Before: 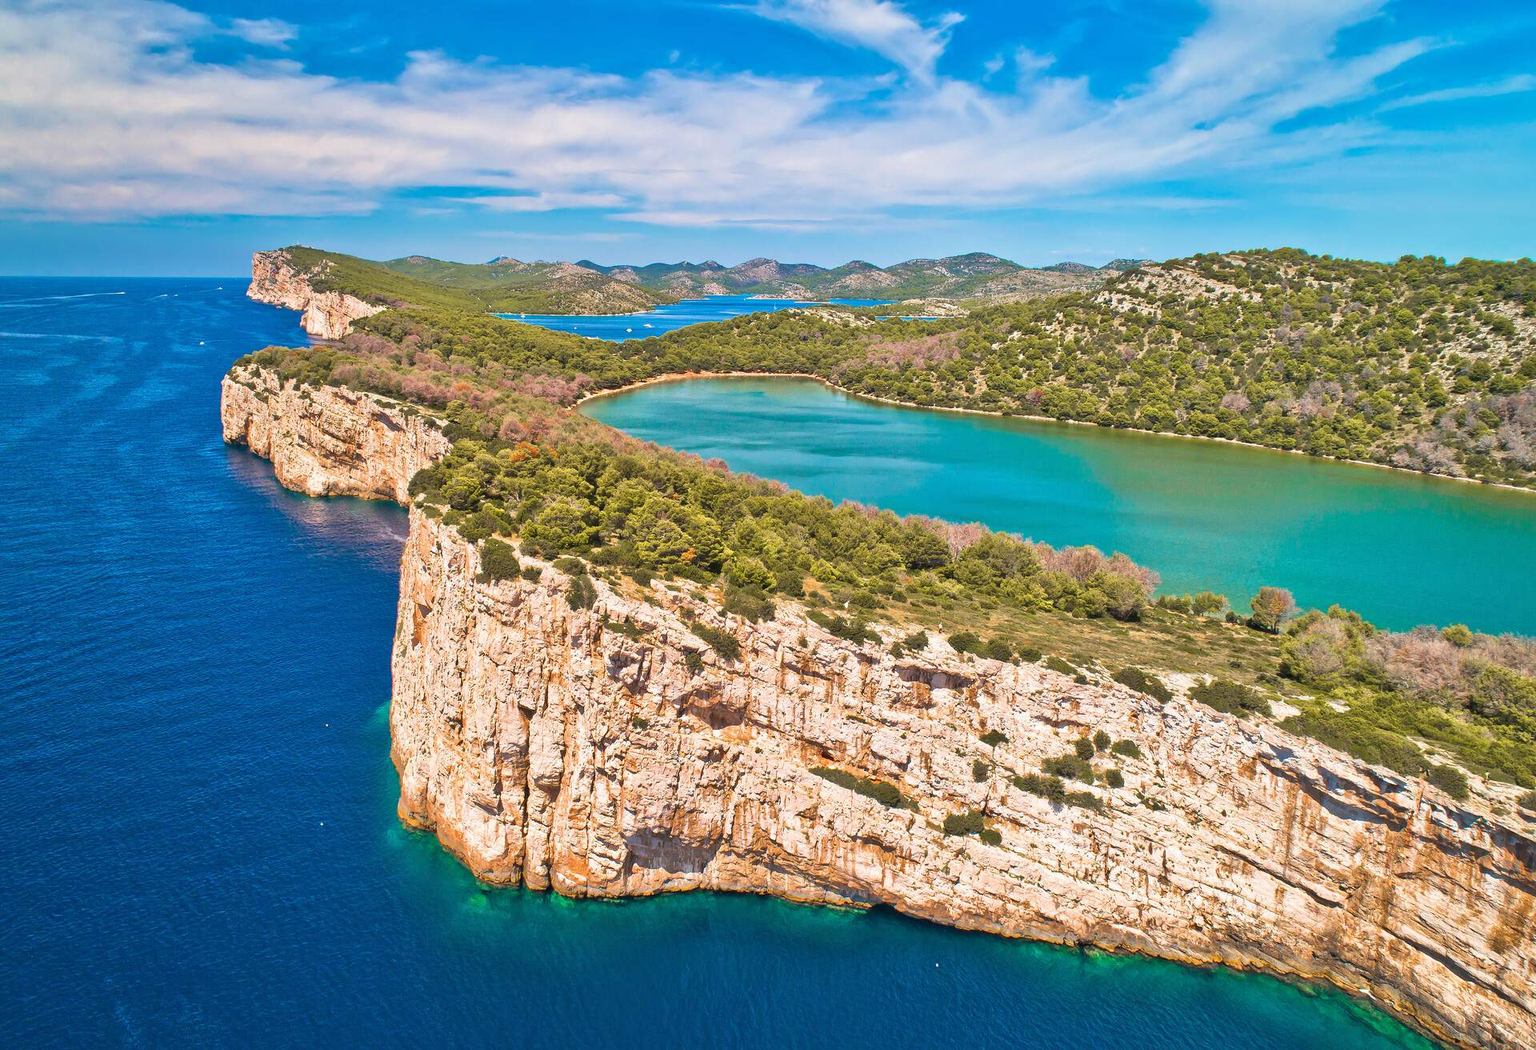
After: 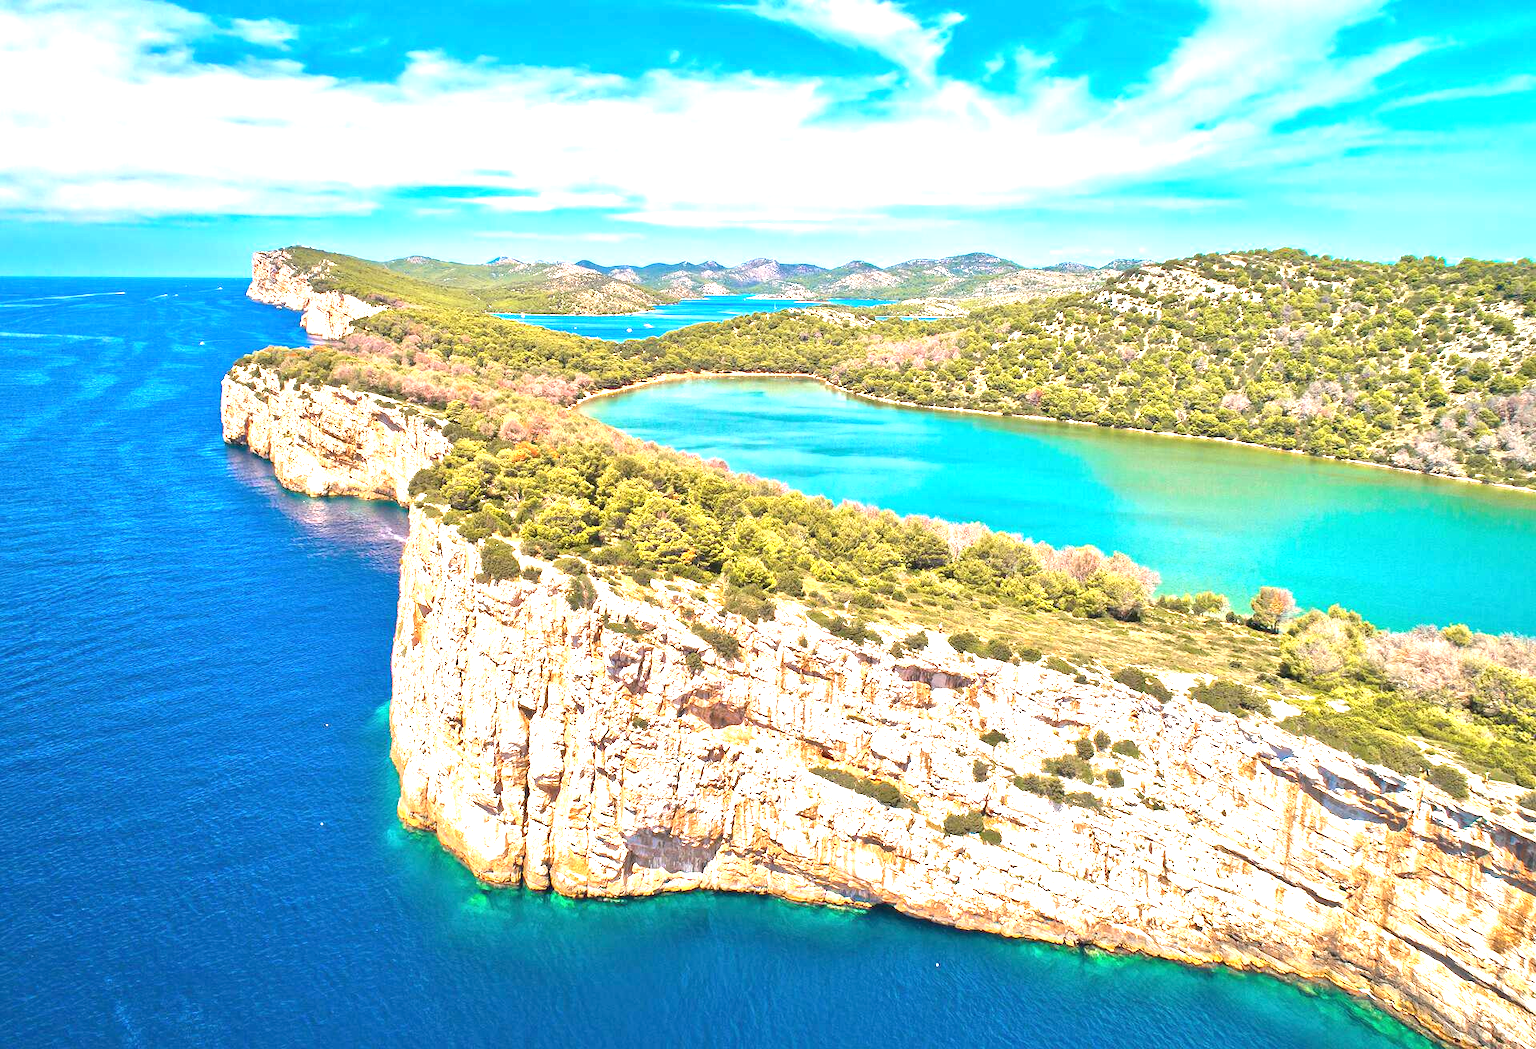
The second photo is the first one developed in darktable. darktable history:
exposure: black level correction 0, exposure 1.377 EV, compensate exposure bias true, compensate highlight preservation false
